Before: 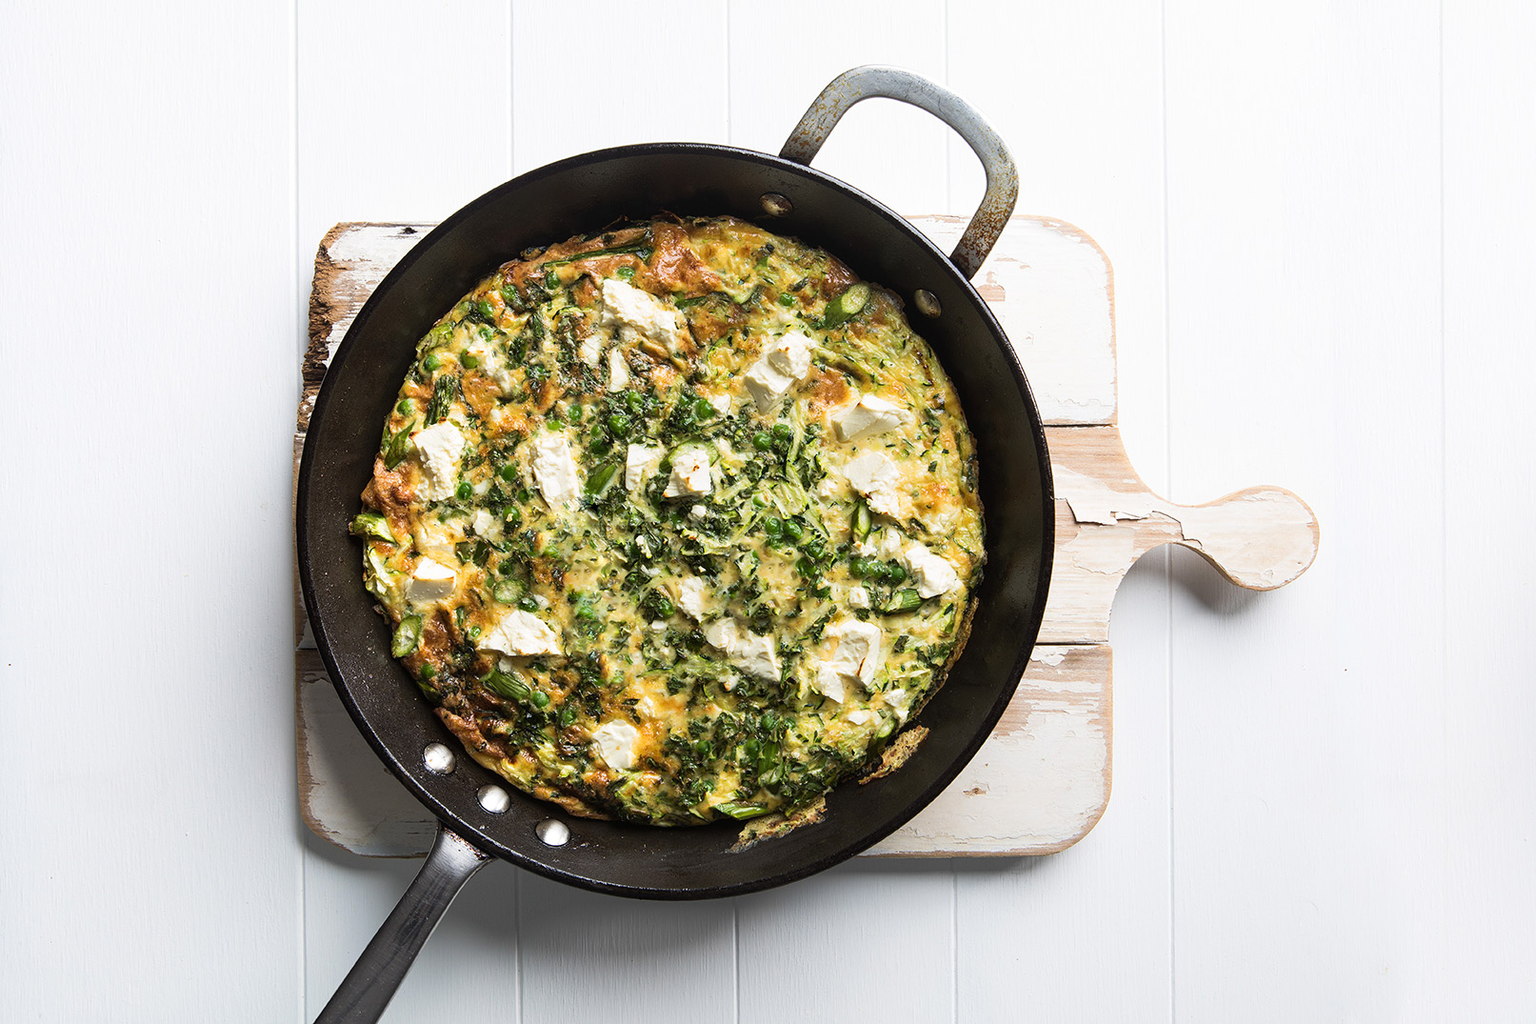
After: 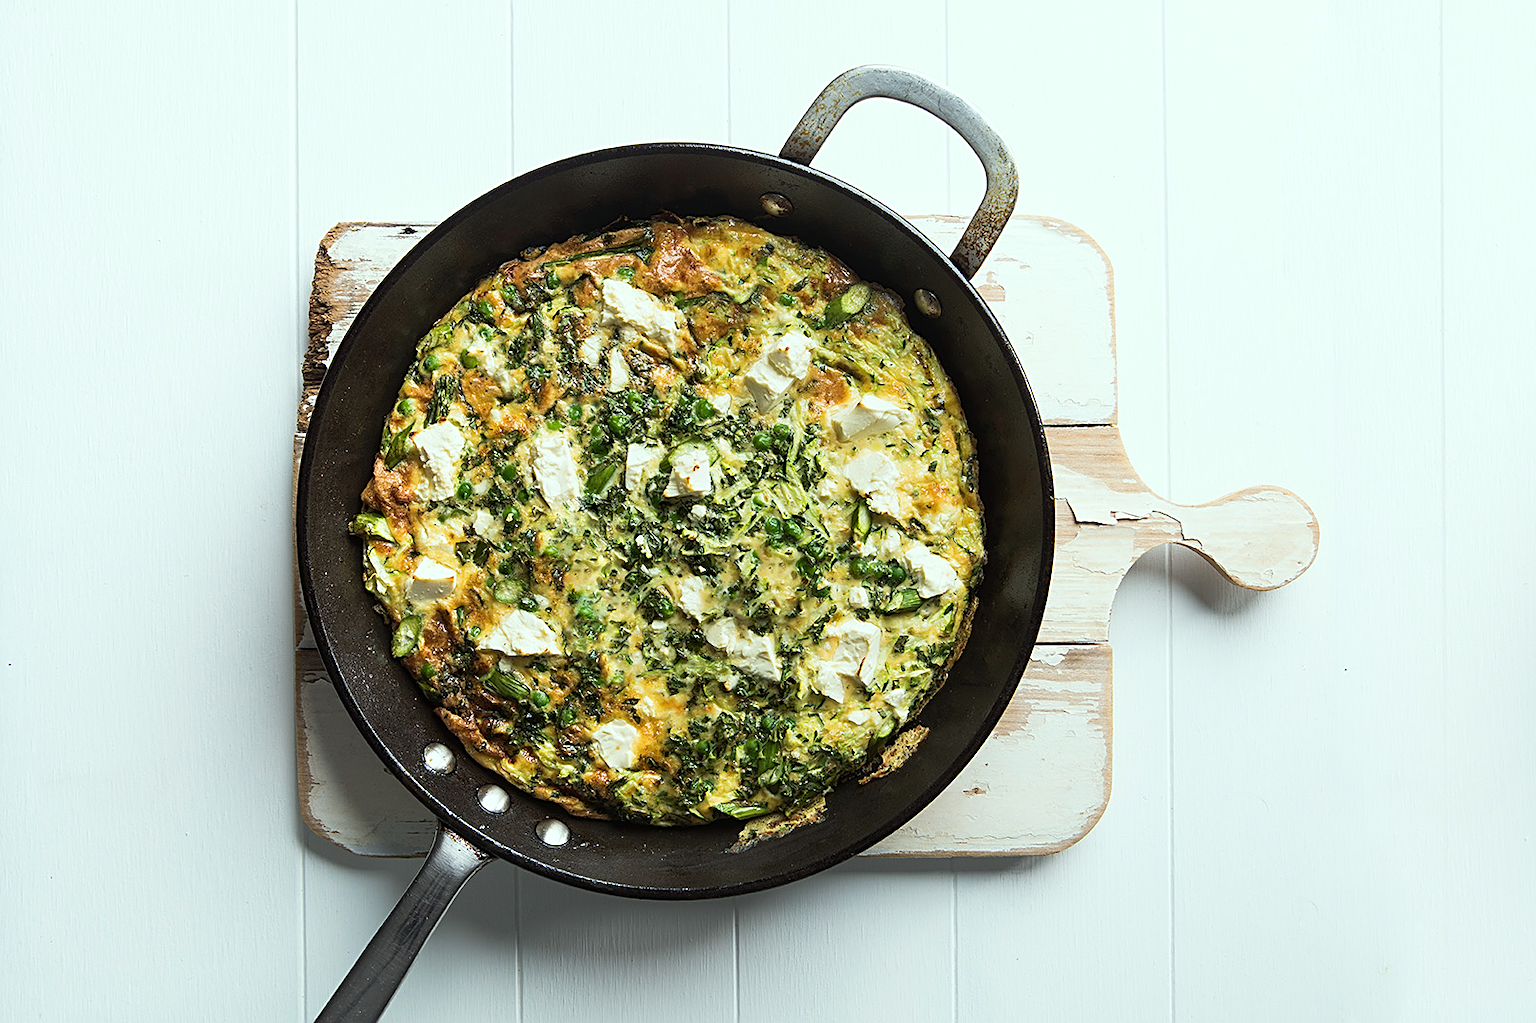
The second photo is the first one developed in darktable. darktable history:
color correction: highlights a* -6.96, highlights b* 0.836
sharpen: on, module defaults
